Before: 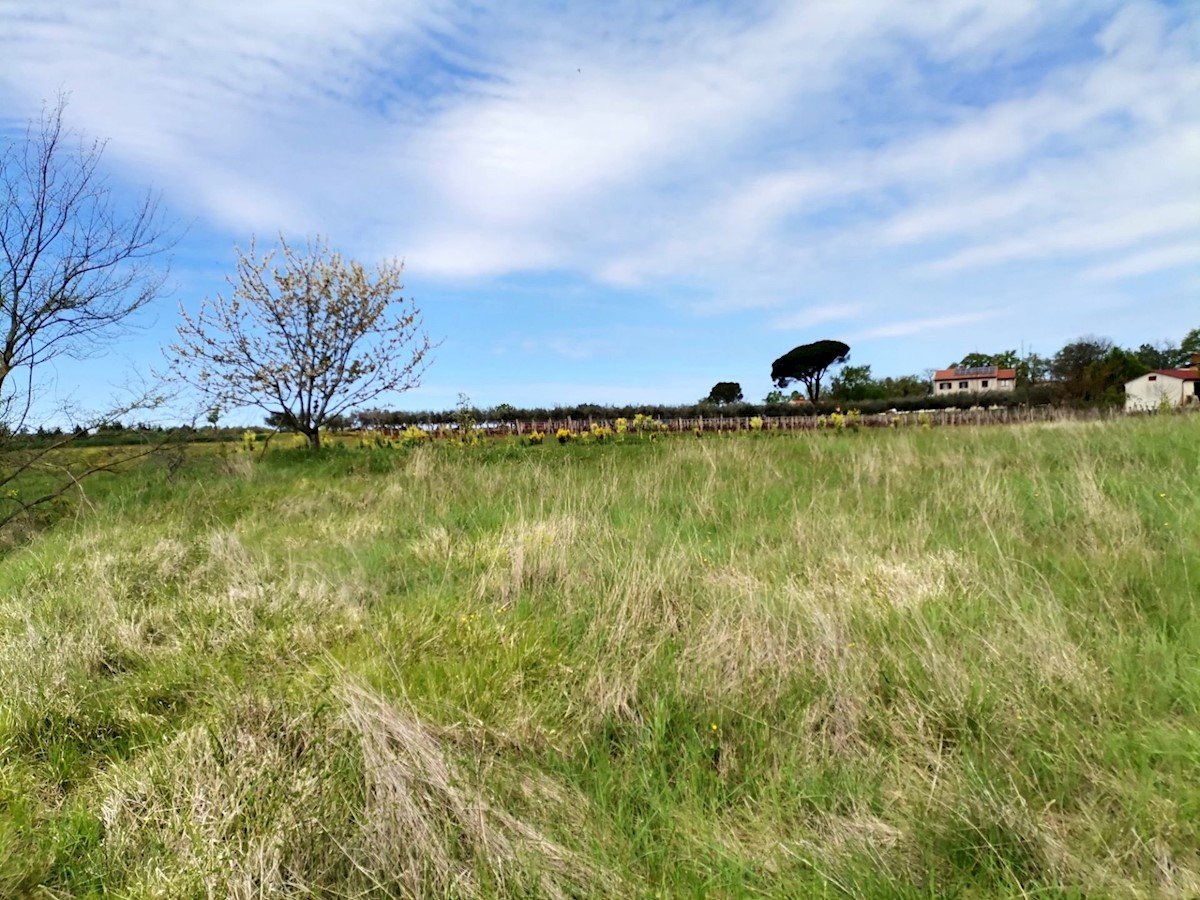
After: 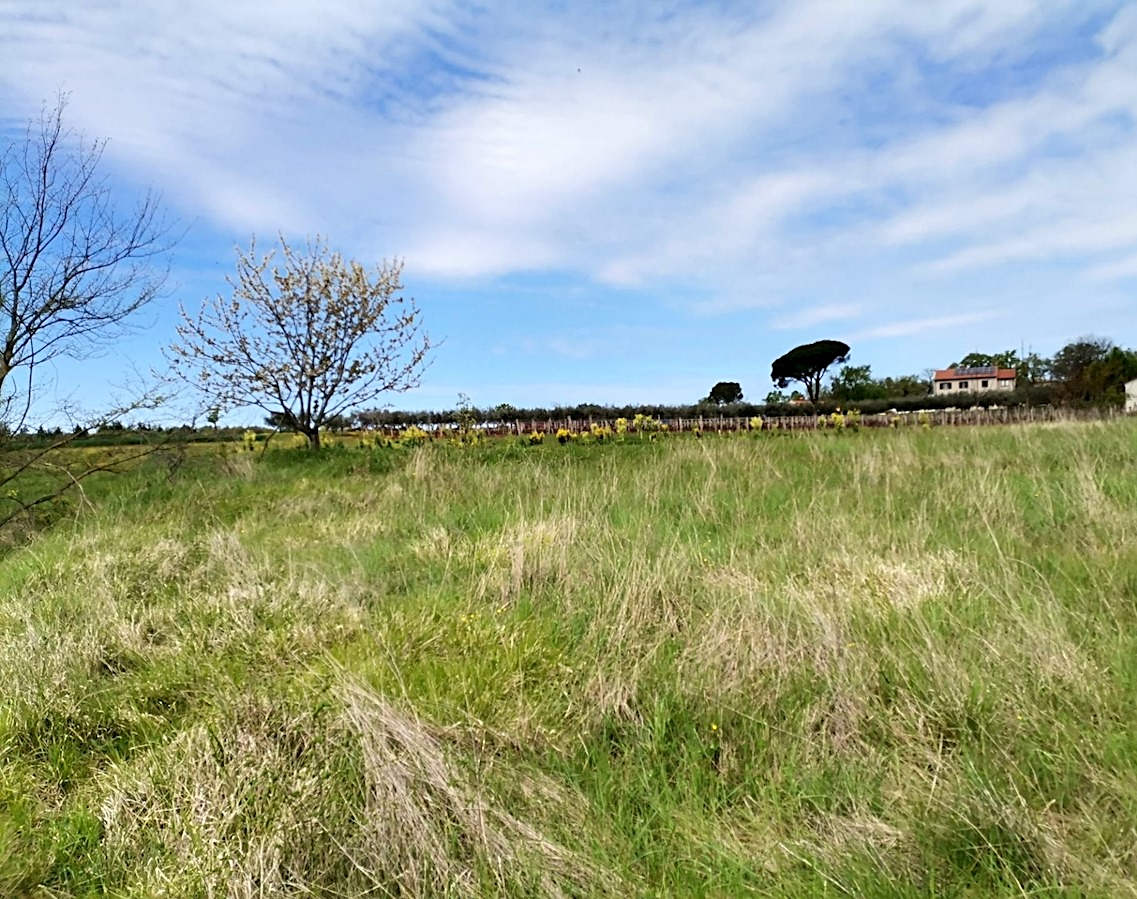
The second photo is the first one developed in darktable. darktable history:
sharpen: radius 2.201, amount 0.385, threshold 0.208
crop and rotate: right 5.179%
